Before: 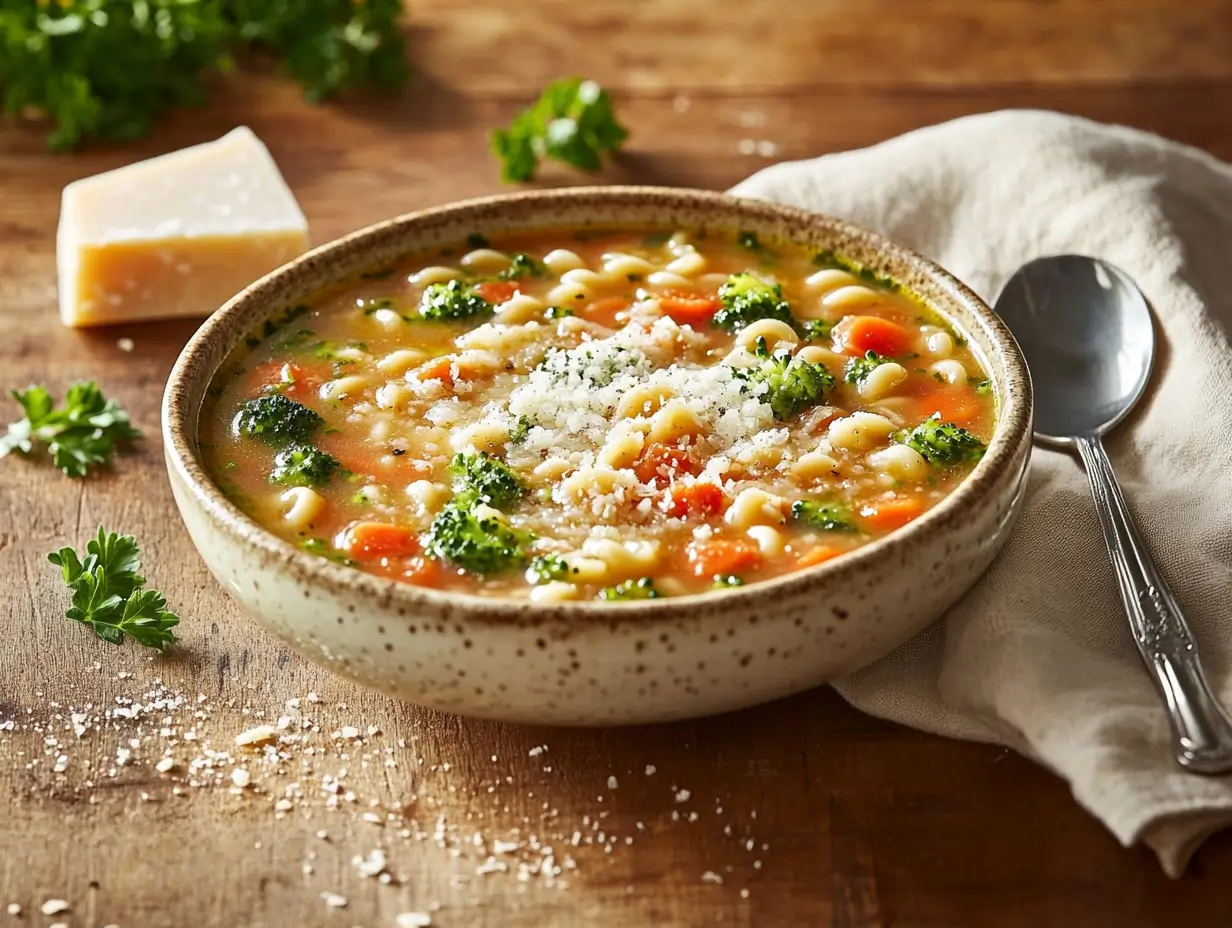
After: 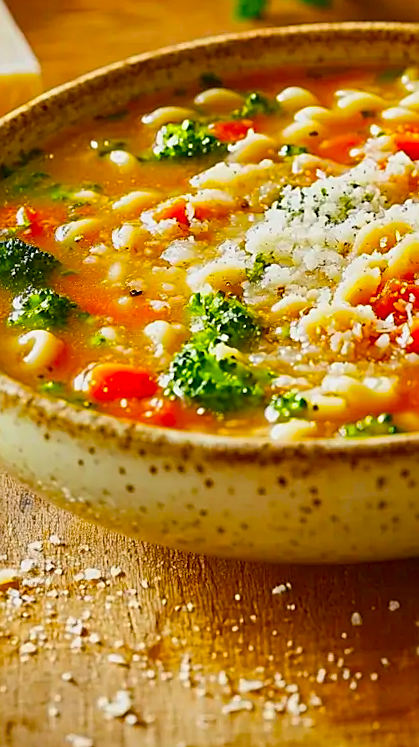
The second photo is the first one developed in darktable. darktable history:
rotate and perspective: rotation -1.17°, automatic cropping off
crop and rotate: left 21.77%, top 18.528%, right 44.676%, bottom 2.997%
shadows and highlights: shadows 25, highlights -25
color balance: input saturation 134.34%, contrast -10.04%, contrast fulcrum 19.67%, output saturation 133.51%
sharpen: on, module defaults
